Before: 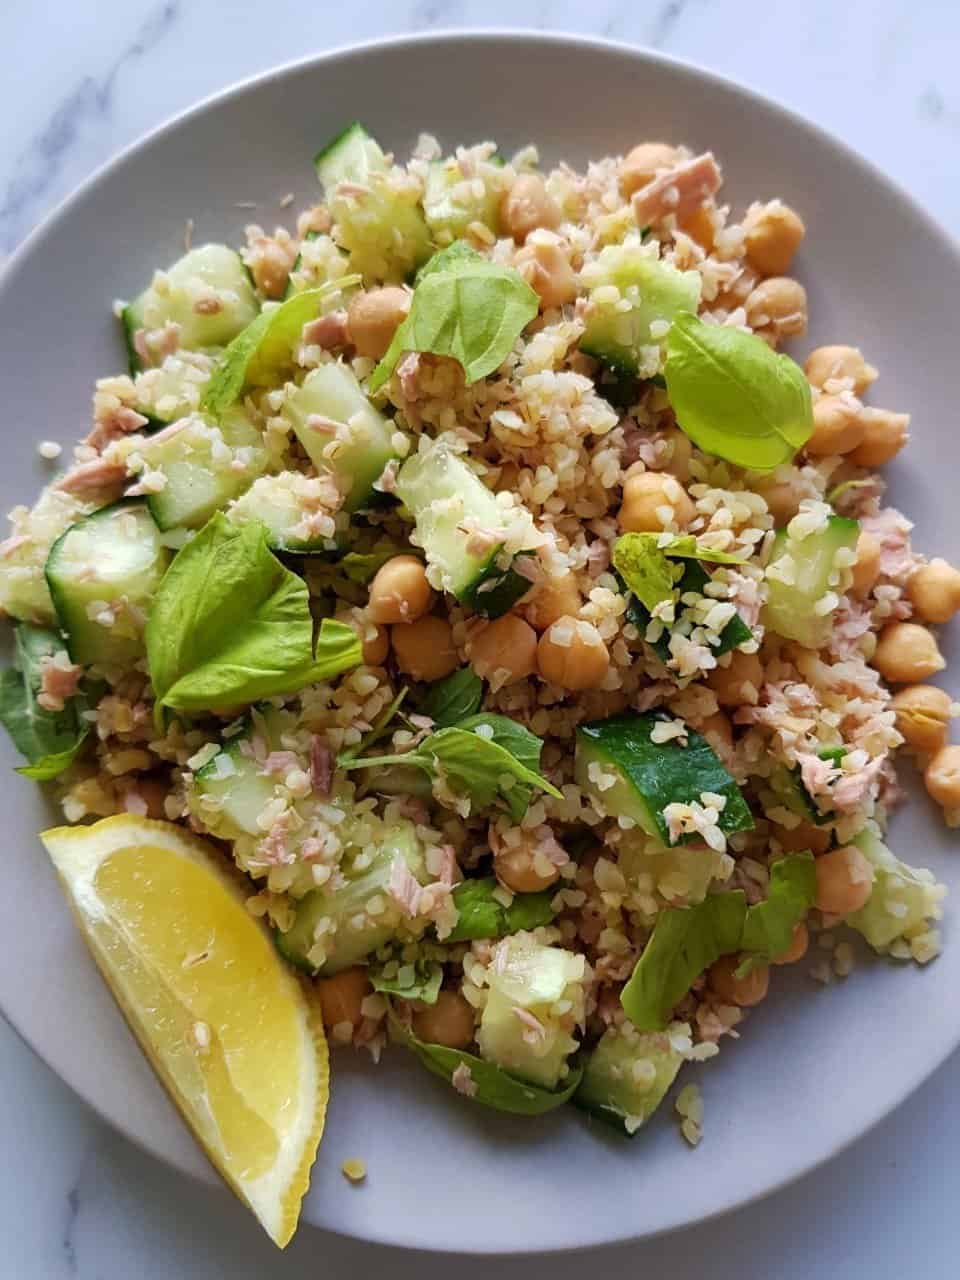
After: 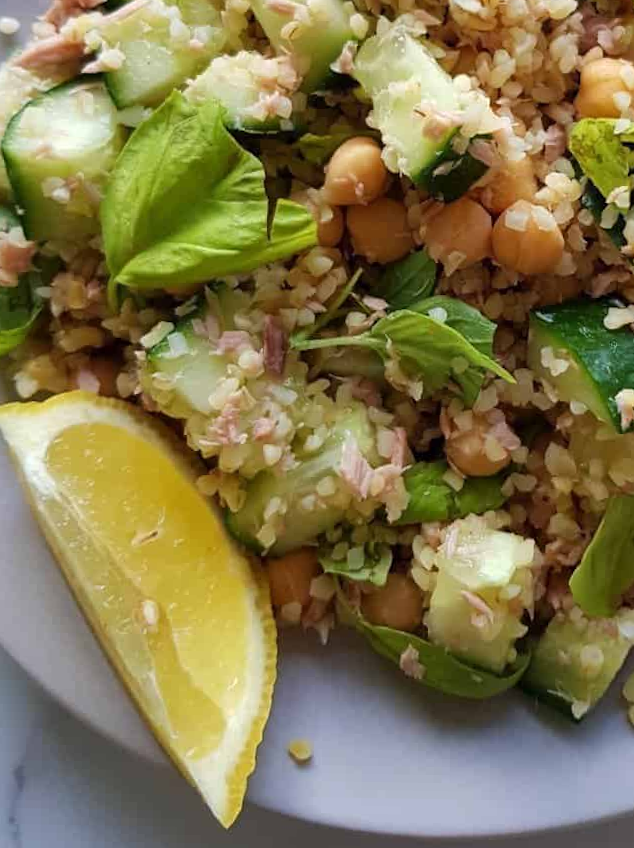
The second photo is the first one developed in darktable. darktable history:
crop and rotate: angle -0.965°, left 3.696%, top 32.228%, right 28.706%
